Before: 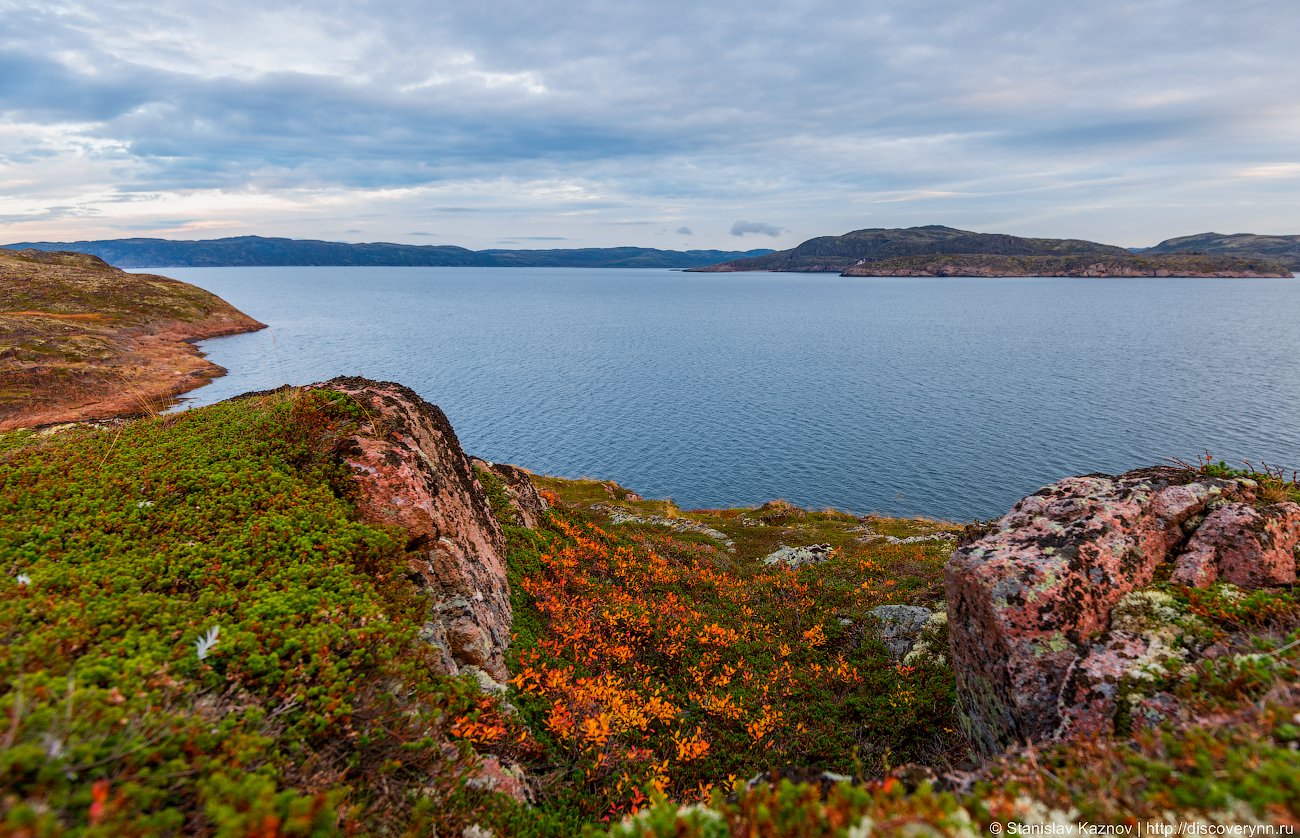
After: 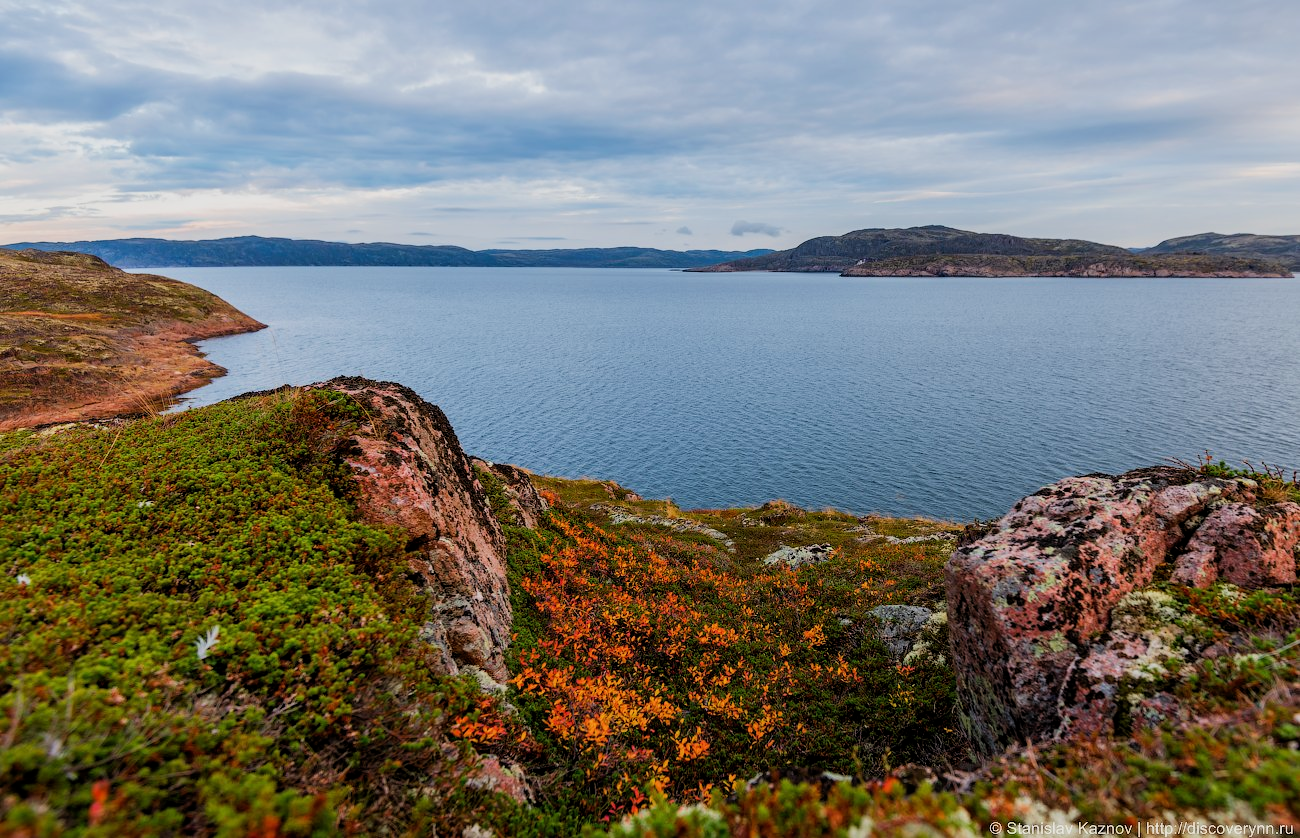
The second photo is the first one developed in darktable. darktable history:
filmic rgb: middle gray luminance 9.24%, black relative exposure -10.56 EV, white relative exposure 3.43 EV, target black luminance 0%, hardness 5.96, latitude 59.64%, contrast 1.091, highlights saturation mix 5.01%, shadows ↔ highlights balance 29.01%, contrast in shadows safe
